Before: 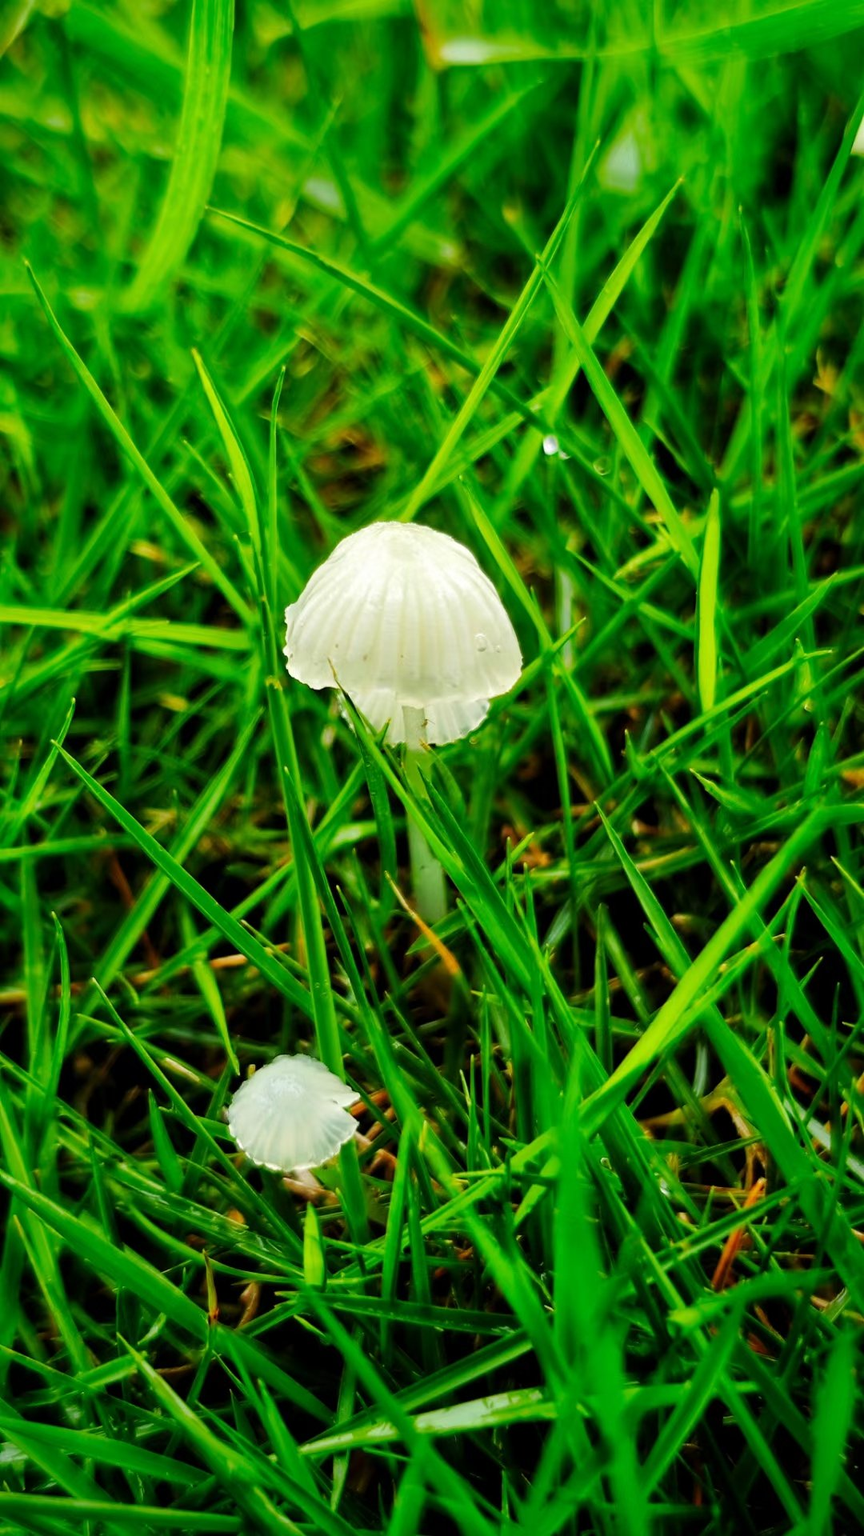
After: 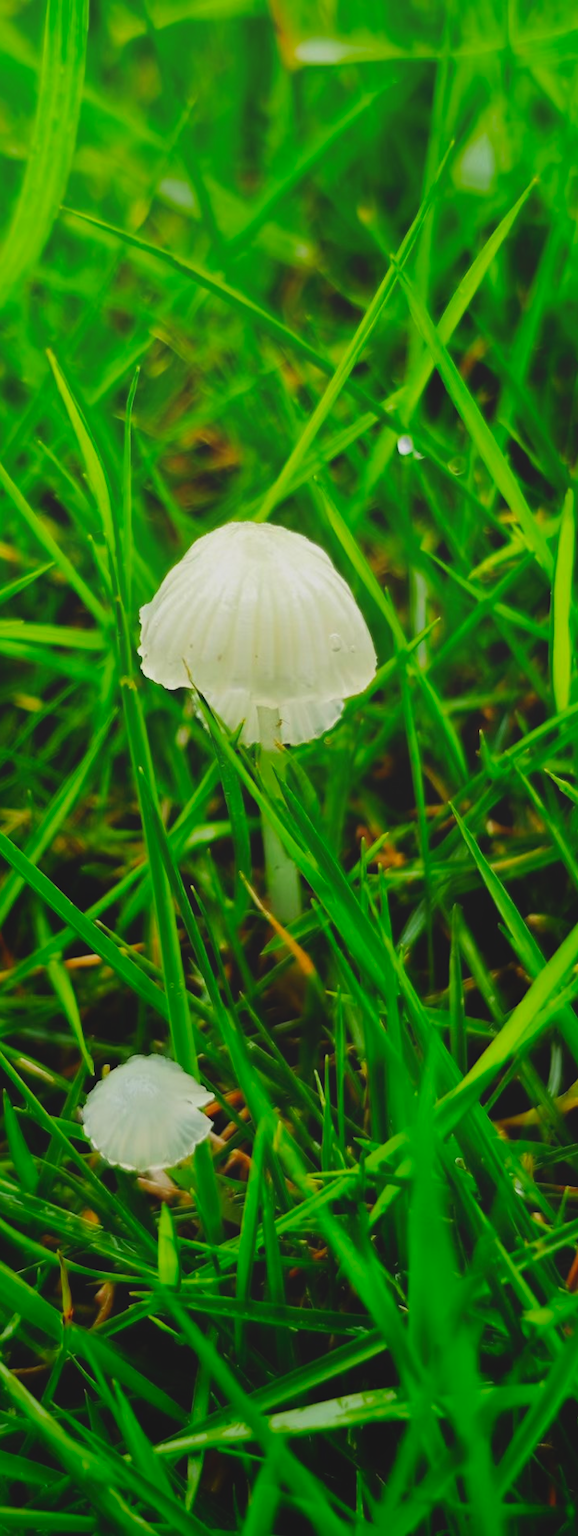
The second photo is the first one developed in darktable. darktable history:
crop: left 16.886%, right 16.143%
local contrast: detail 69%
